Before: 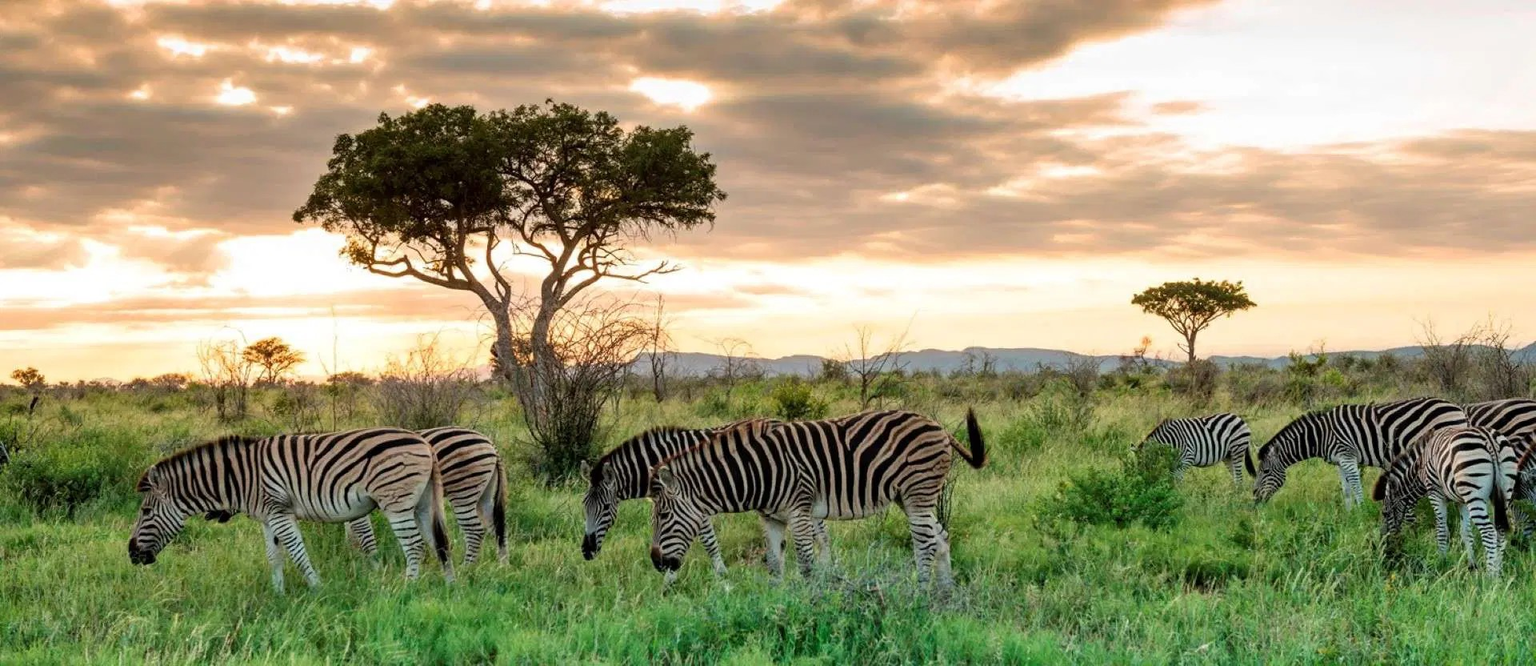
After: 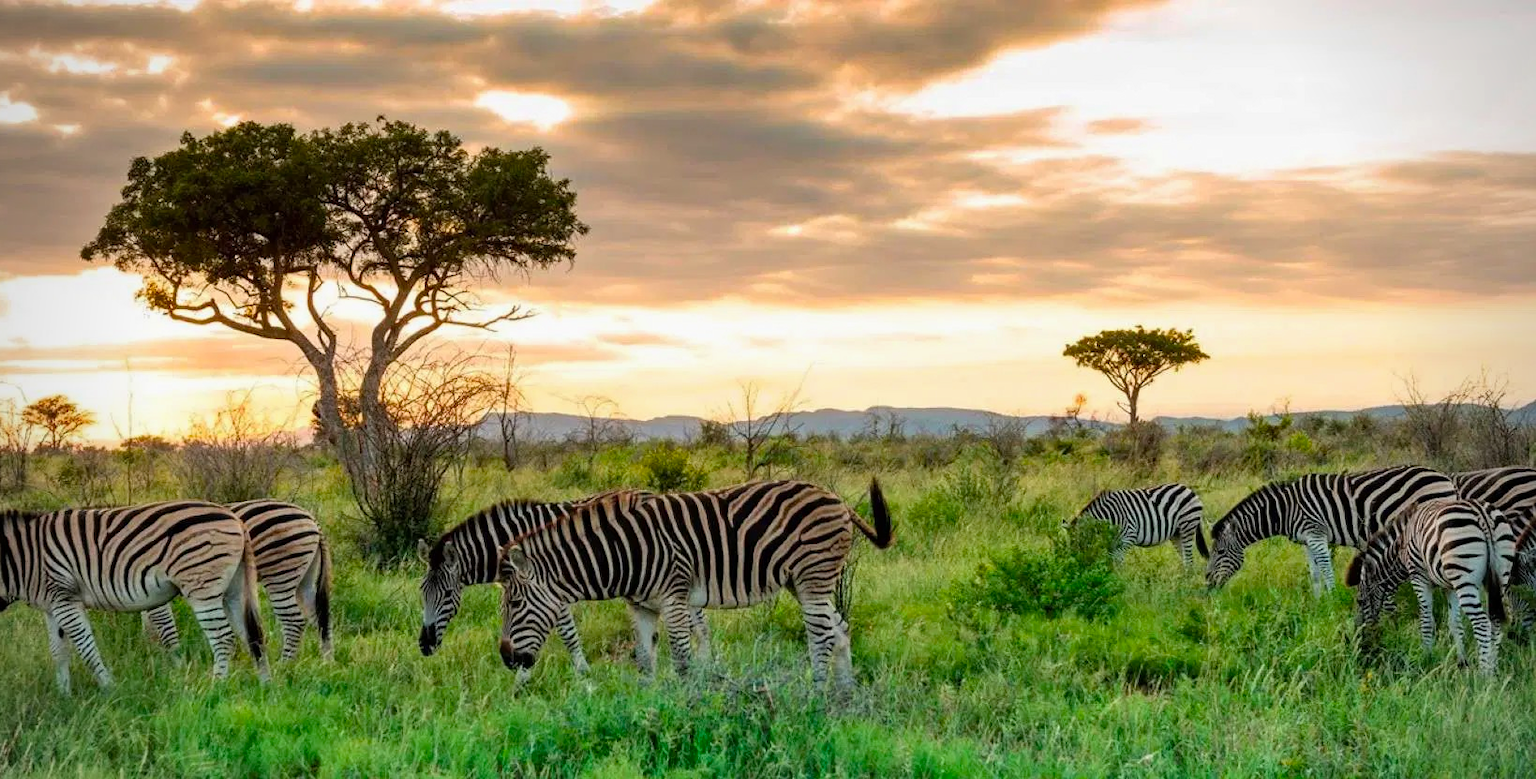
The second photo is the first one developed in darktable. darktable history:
vignetting: on, module defaults
color balance: output saturation 120%
exposure: exposure -0.072 EV, compensate highlight preservation false
crop and rotate: left 14.584%
